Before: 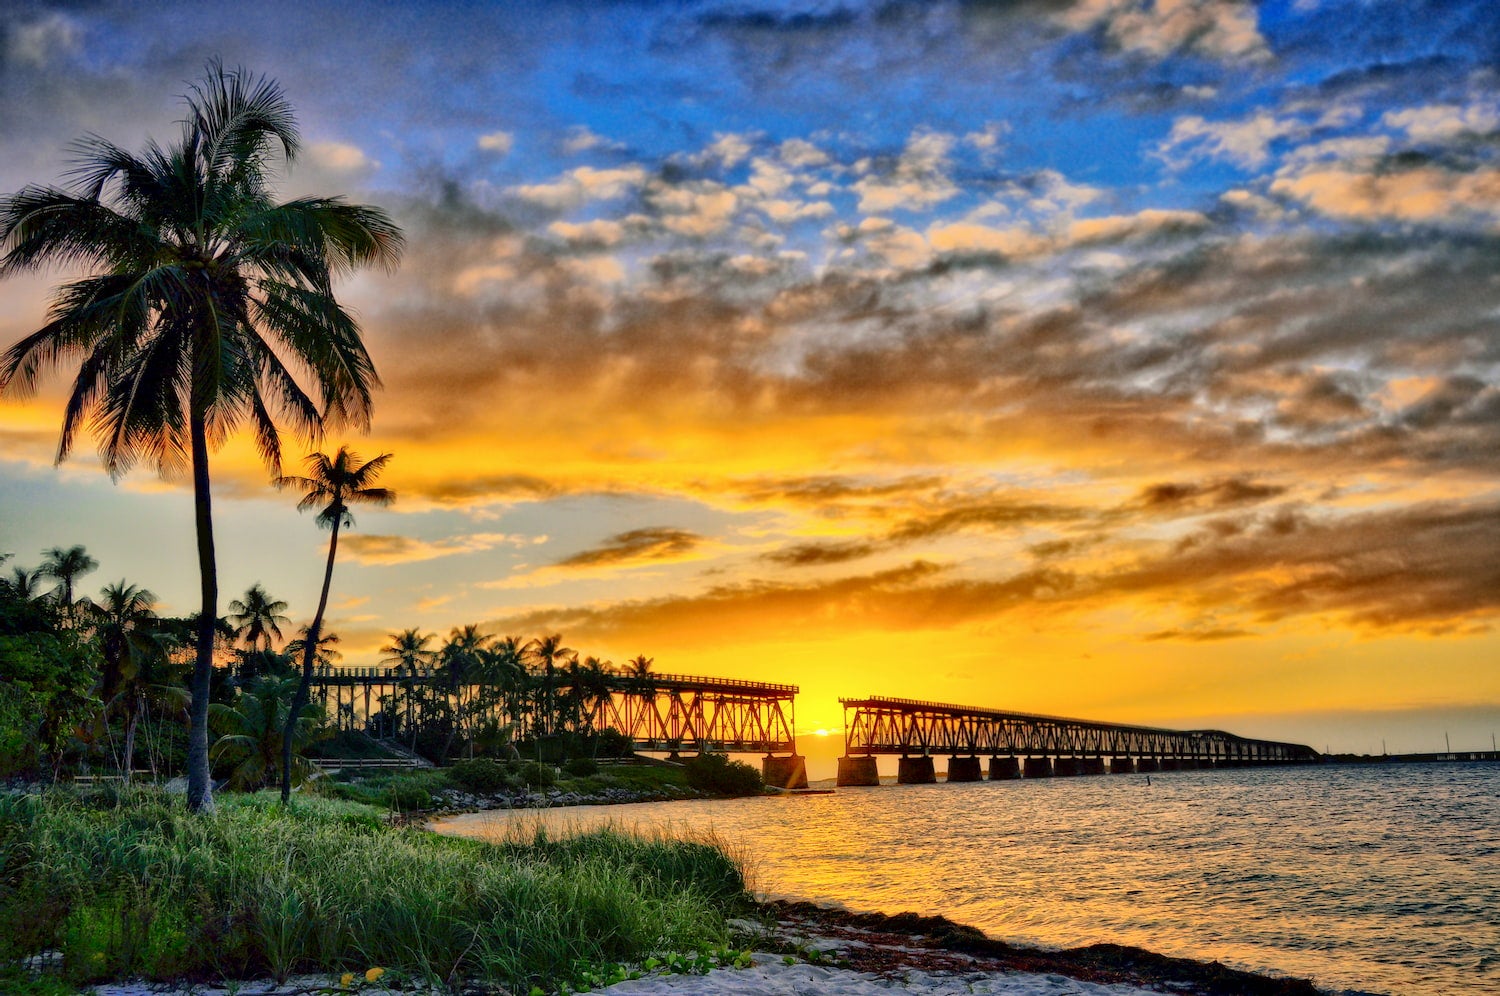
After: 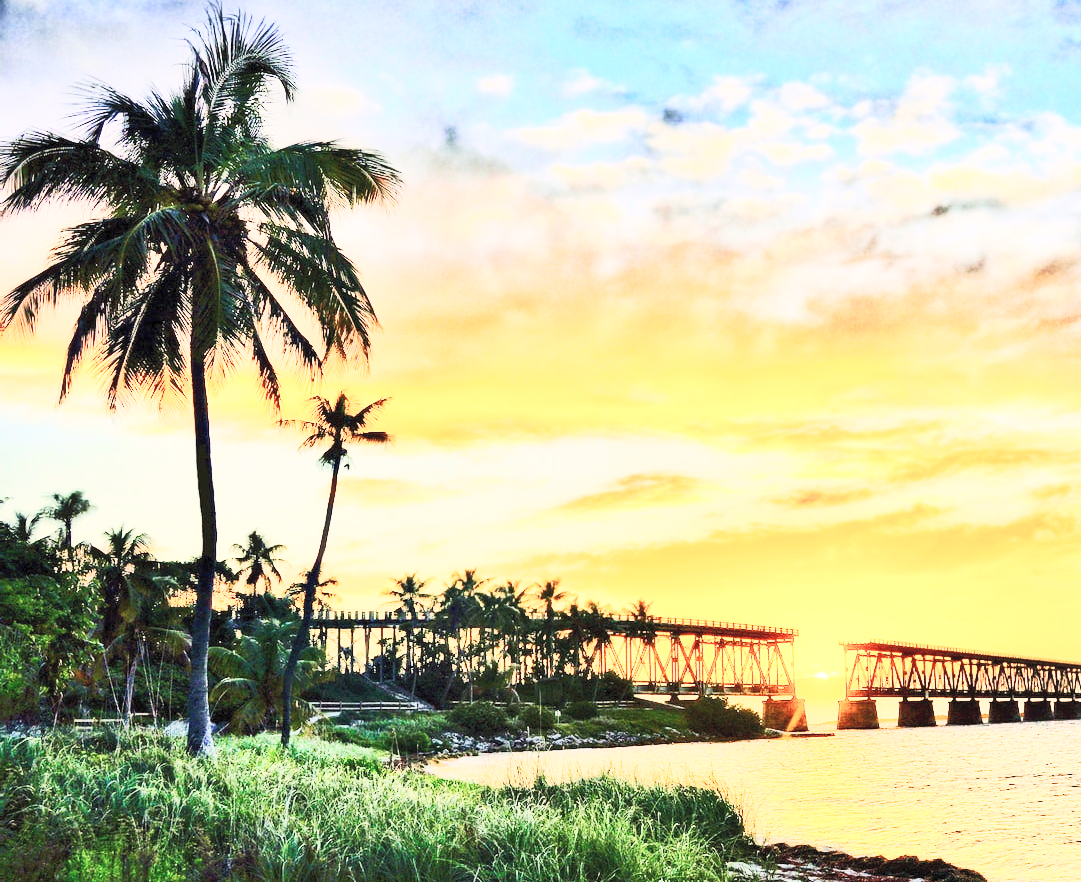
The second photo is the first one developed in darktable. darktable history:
shadows and highlights: shadows -1.24, highlights 41.36, highlights color adjustment 39.69%
crop: top 5.79%, right 27.886%, bottom 5.569%
contrast brightness saturation: contrast 0.375, brightness 0.524
base curve: curves: ch0 [(0, 0) (0.025, 0.046) (0.112, 0.277) (0.467, 0.74) (0.814, 0.929) (1, 0.942)], preserve colors none
